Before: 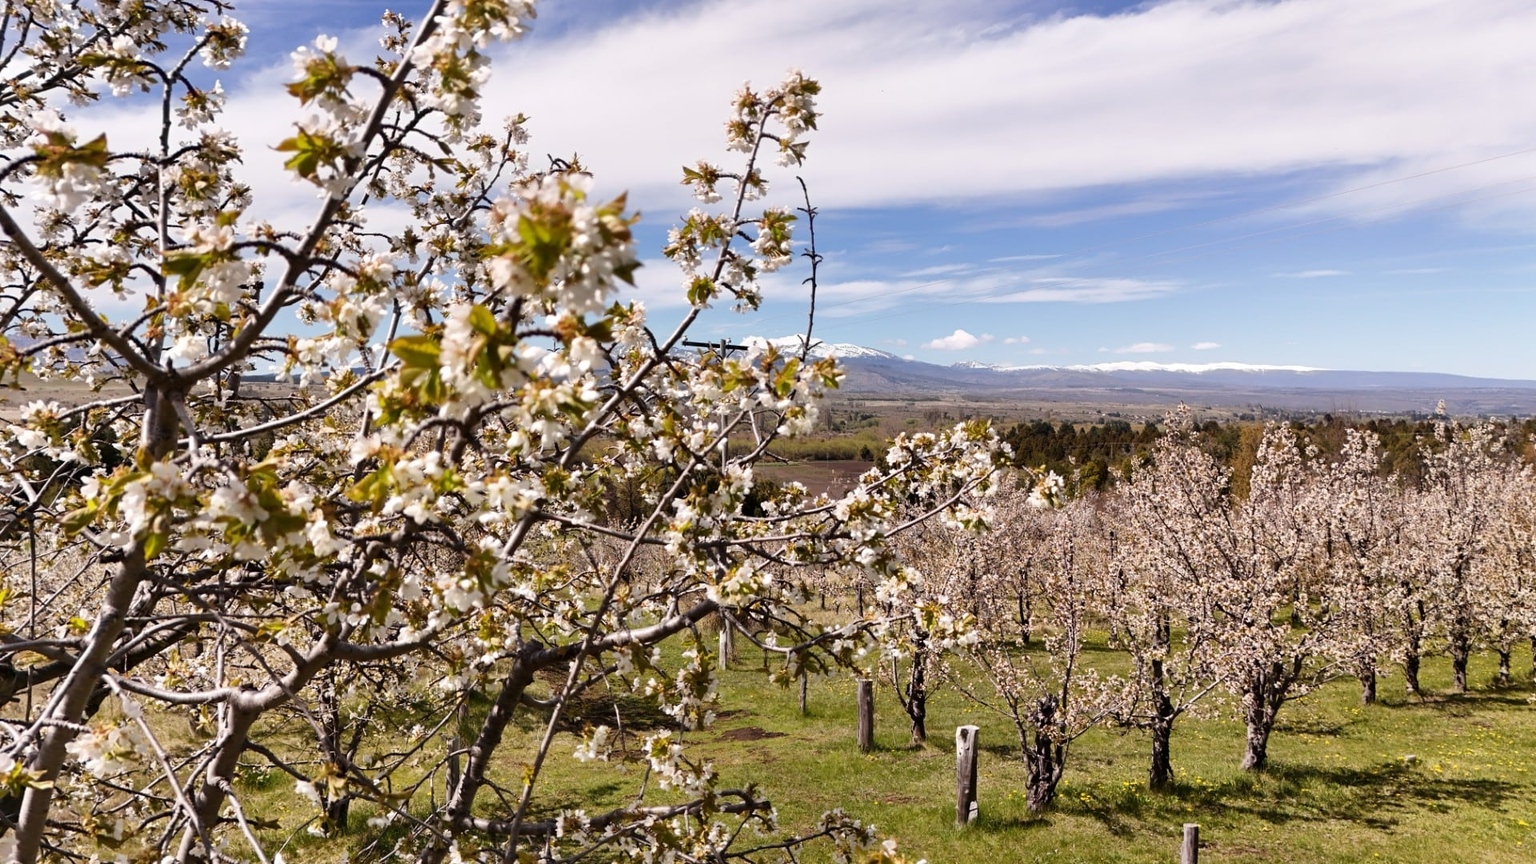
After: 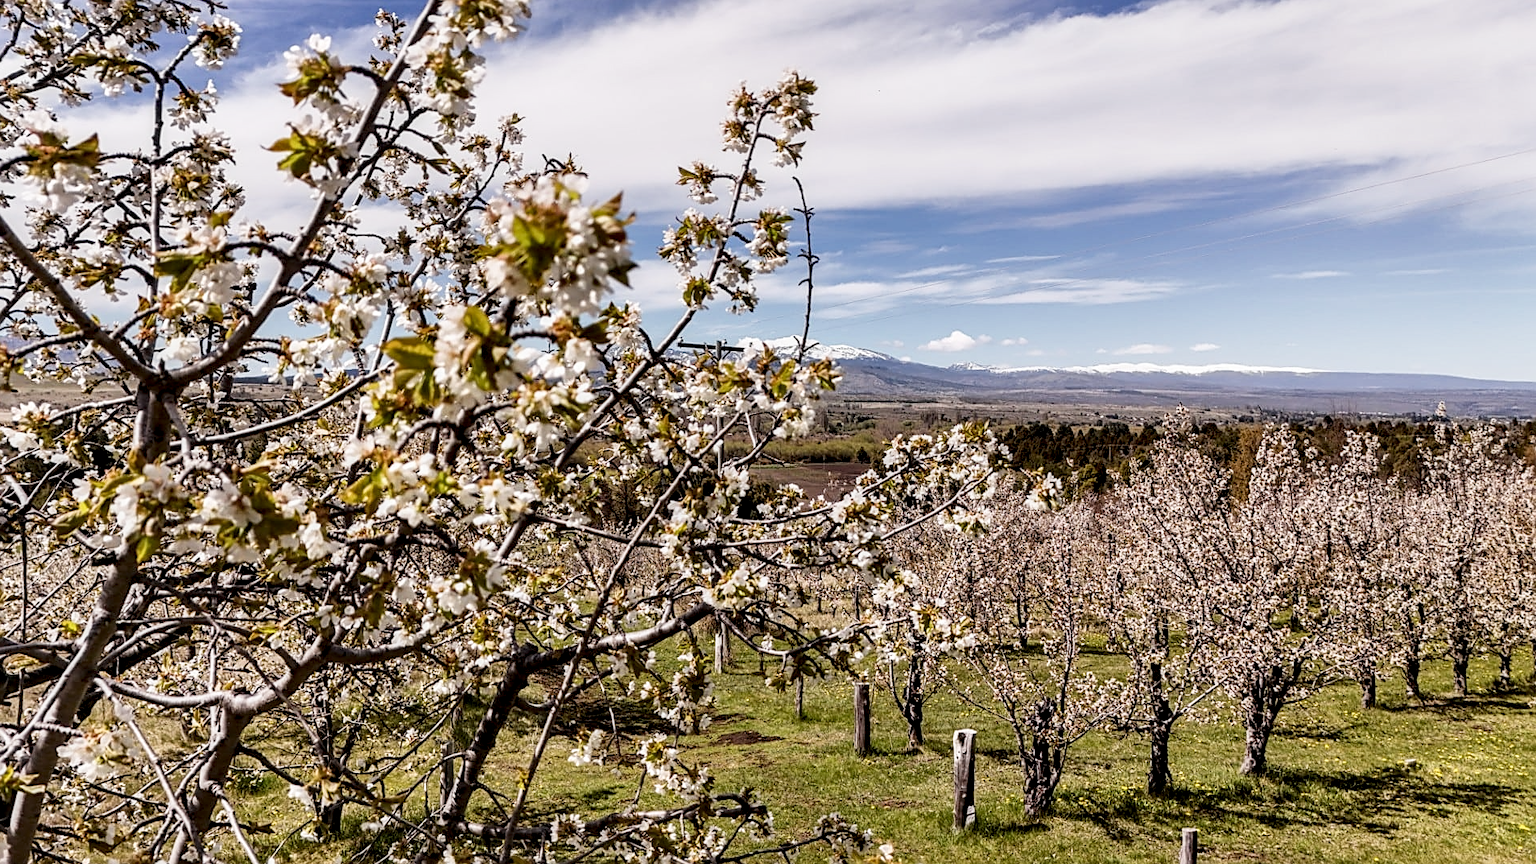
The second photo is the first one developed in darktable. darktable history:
crop and rotate: left 0.614%, top 0.179%, bottom 0.309%
local contrast: detail 160%
sigmoid: contrast 1.22, skew 0.65
sharpen: on, module defaults
